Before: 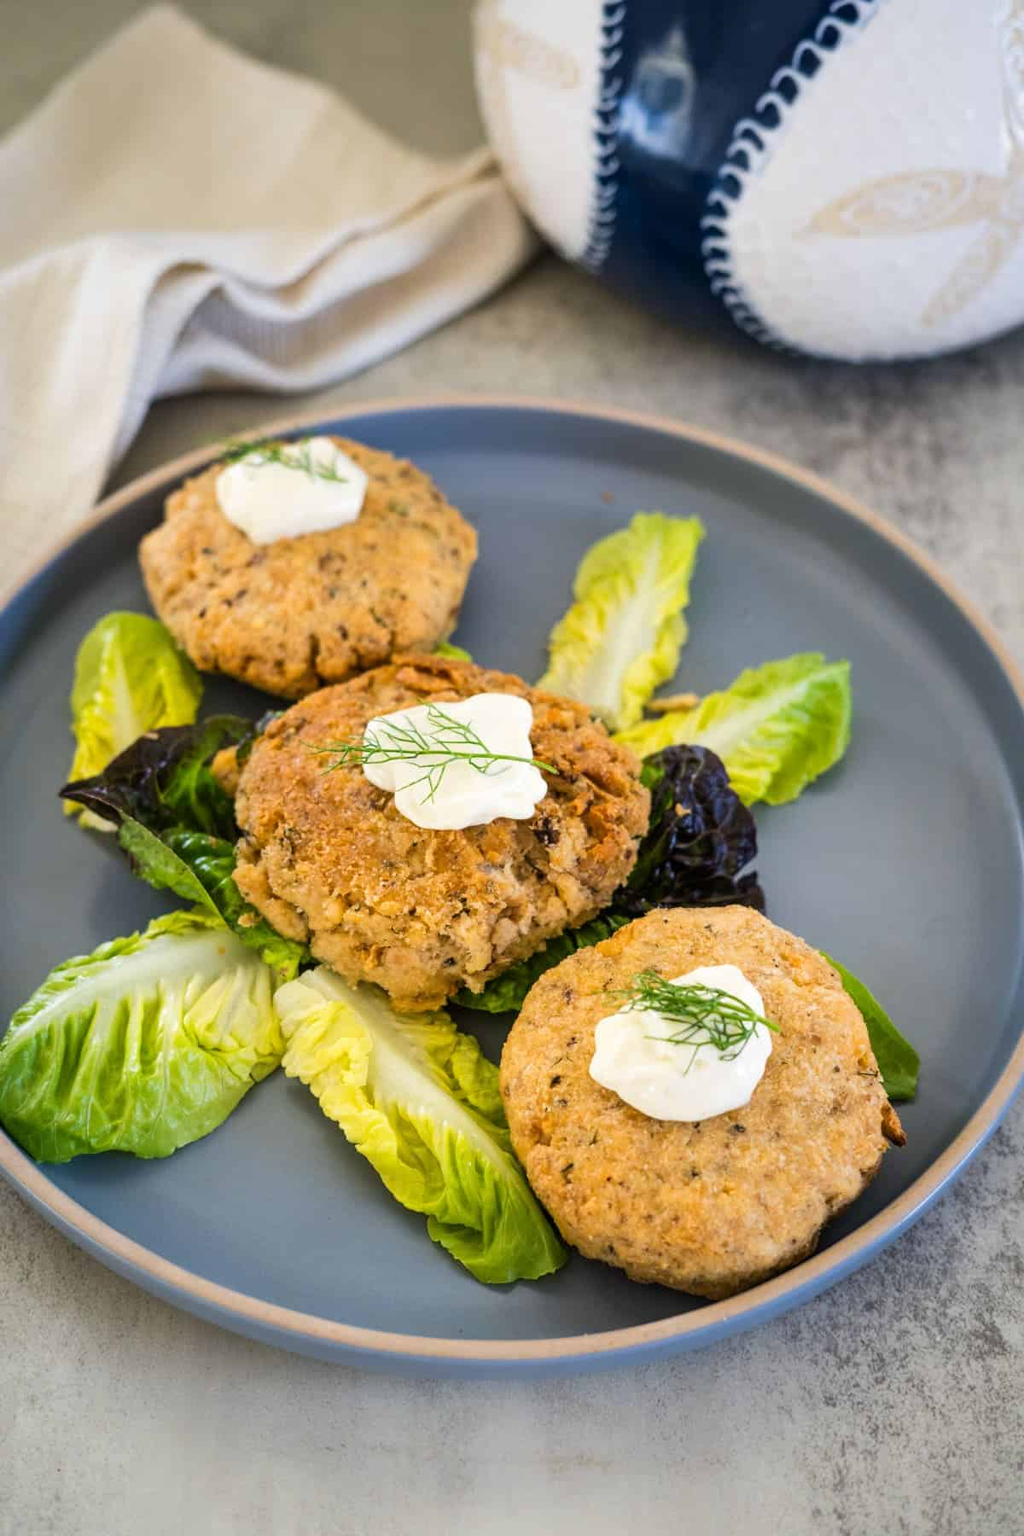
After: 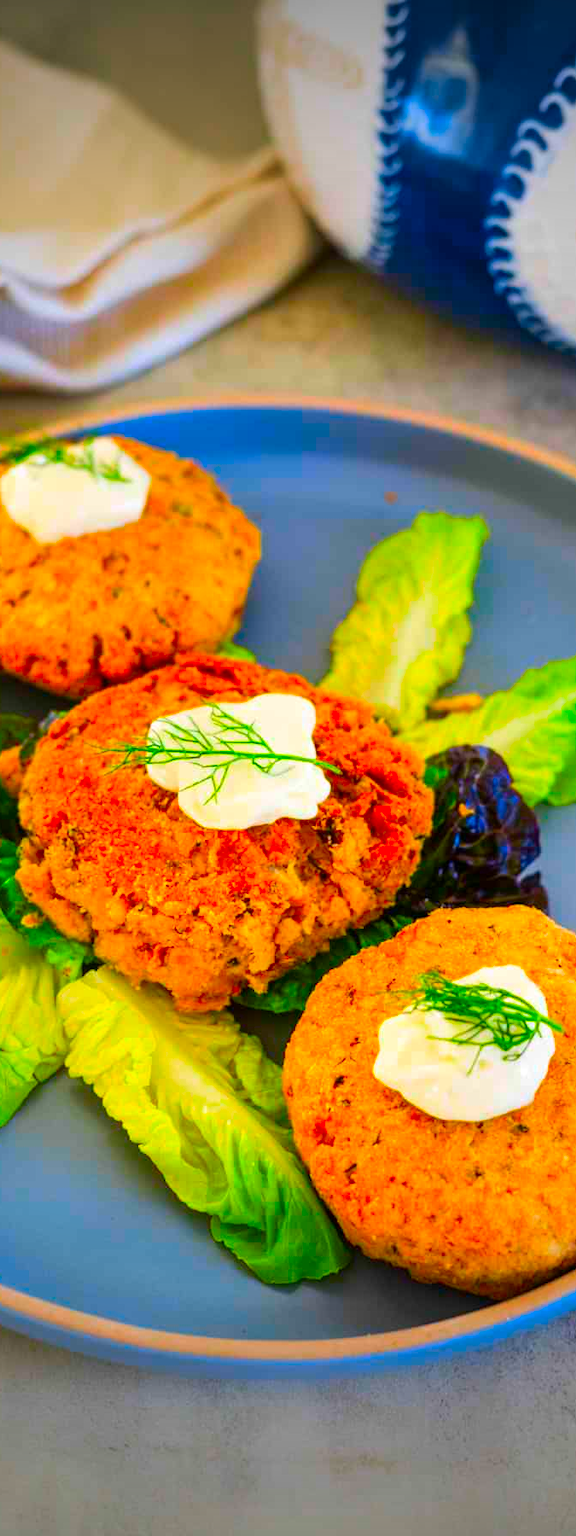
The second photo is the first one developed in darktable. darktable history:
crop: left 21.245%, right 22.458%
vignetting: fall-off start 99.13%, fall-off radius 99.12%, brightness -0.689, width/height ratio 1.426
color correction: highlights b* -0.005, saturation 2.96
